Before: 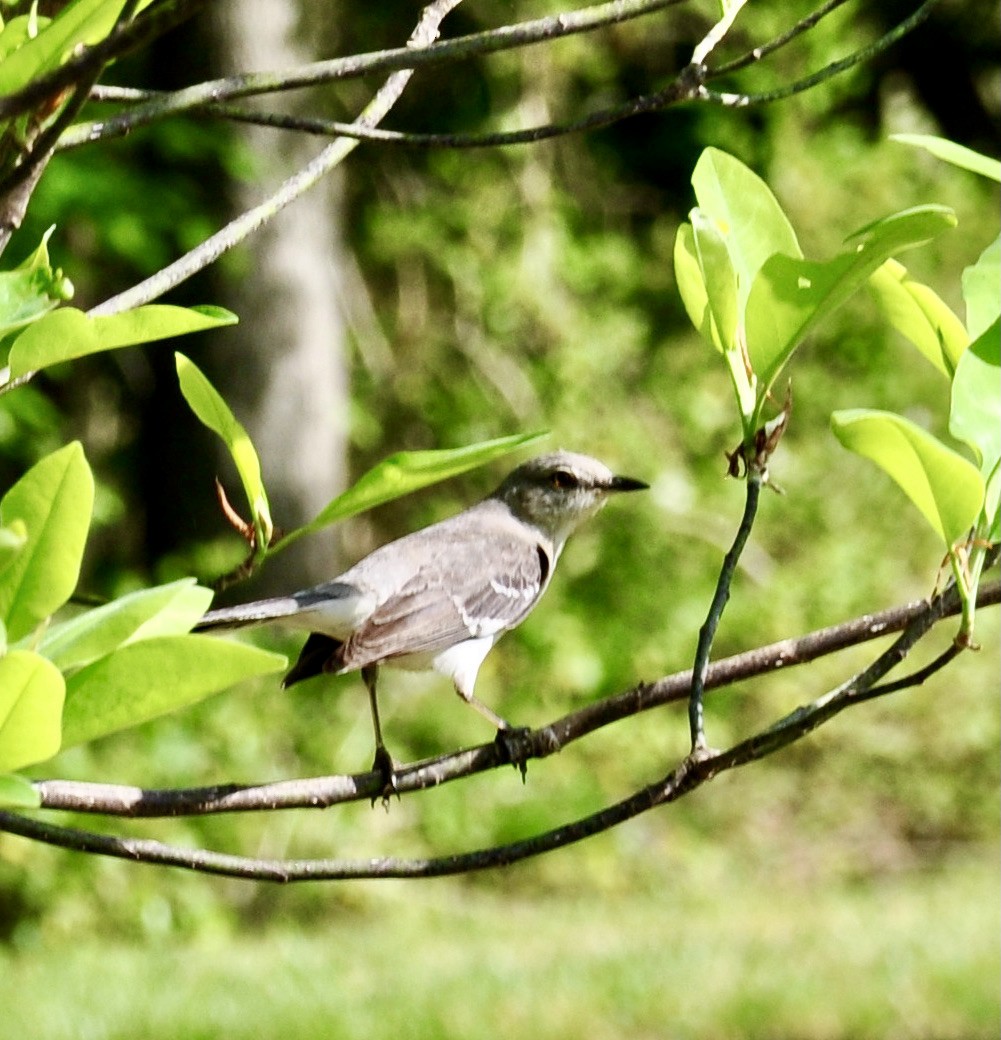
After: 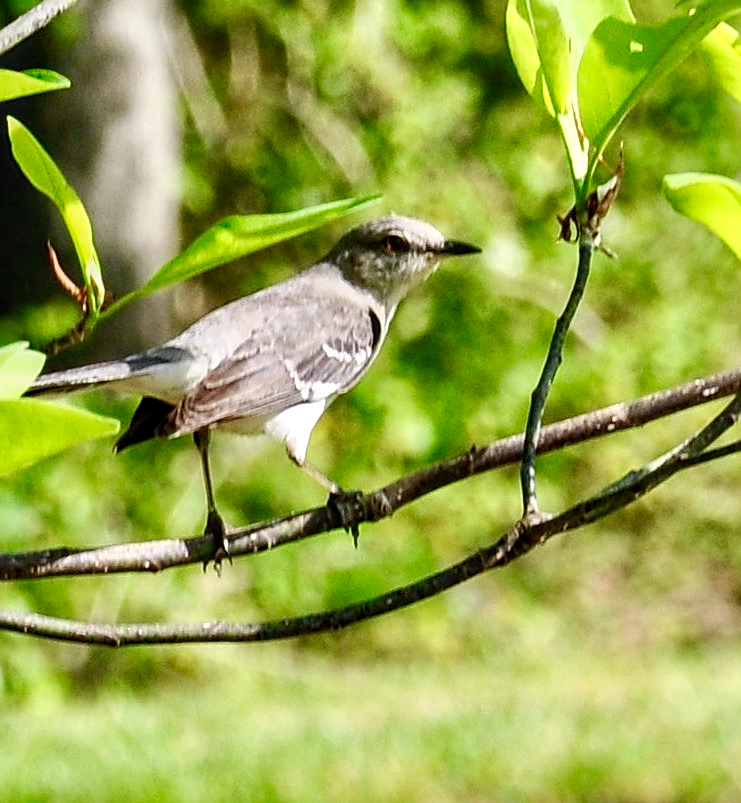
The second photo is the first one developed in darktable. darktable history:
sharpen: on, module defaults
local contrast: on, module defaults
color zones: curves: ch0 [(0.068, 0.464) (0.25, 0.5) (0.48, 0.508) (0.75, 0.536) (0.886, 0.476) (0.967, 0.456)]; ch1 [(0.066, 0.456) (0.25, 0.5) (0.616, 0.508) (0.746, 0.56) (0.934, 0.444)]
crop: left 16.839%, top 22.781%, right 9.094%
